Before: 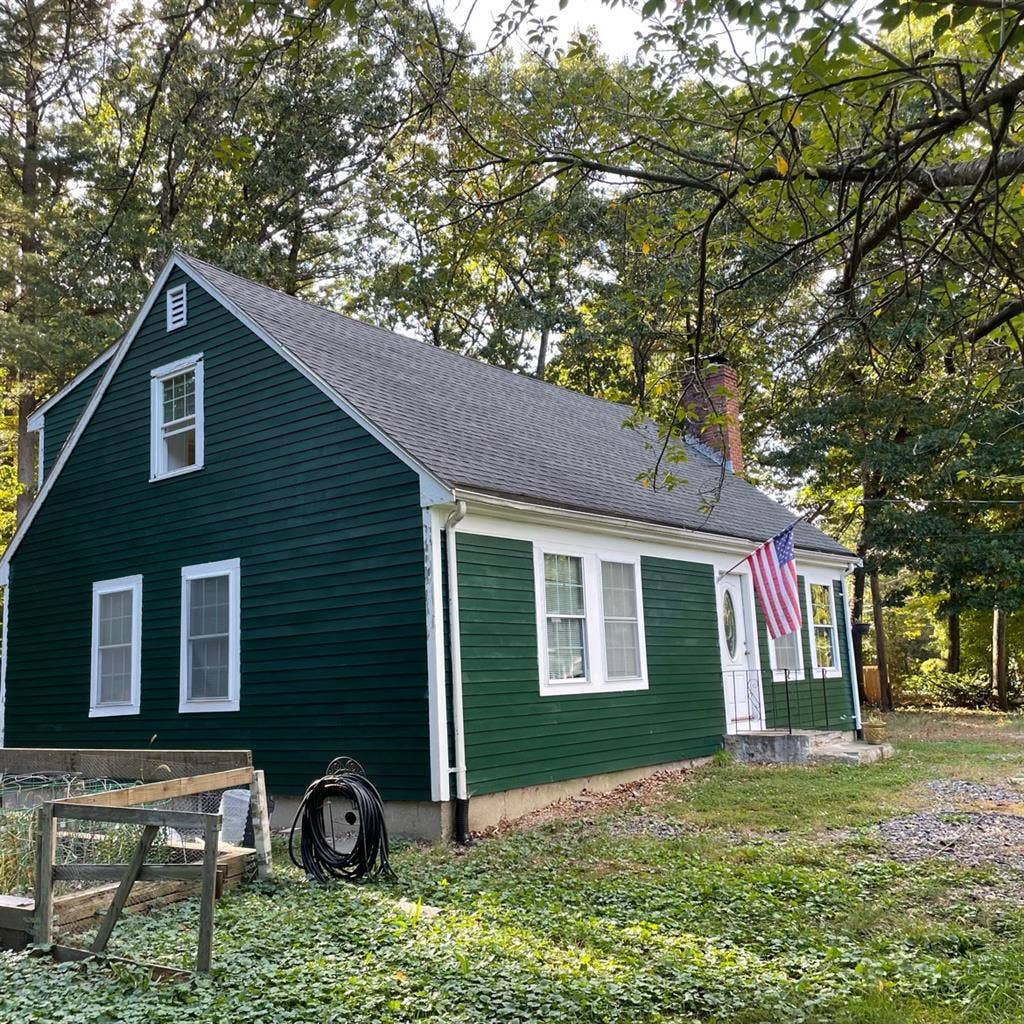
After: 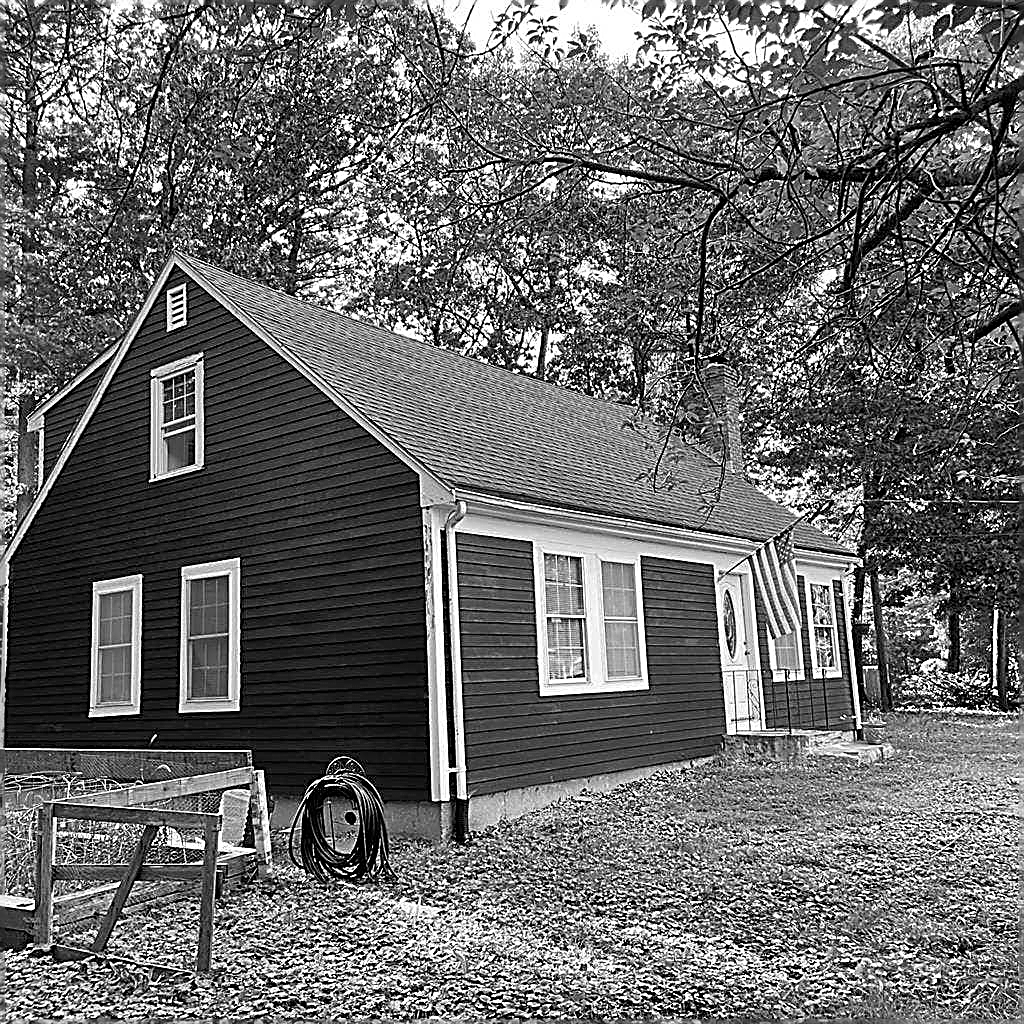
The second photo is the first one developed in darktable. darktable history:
sharpen: amount 2
monochrome: on, module defaults
